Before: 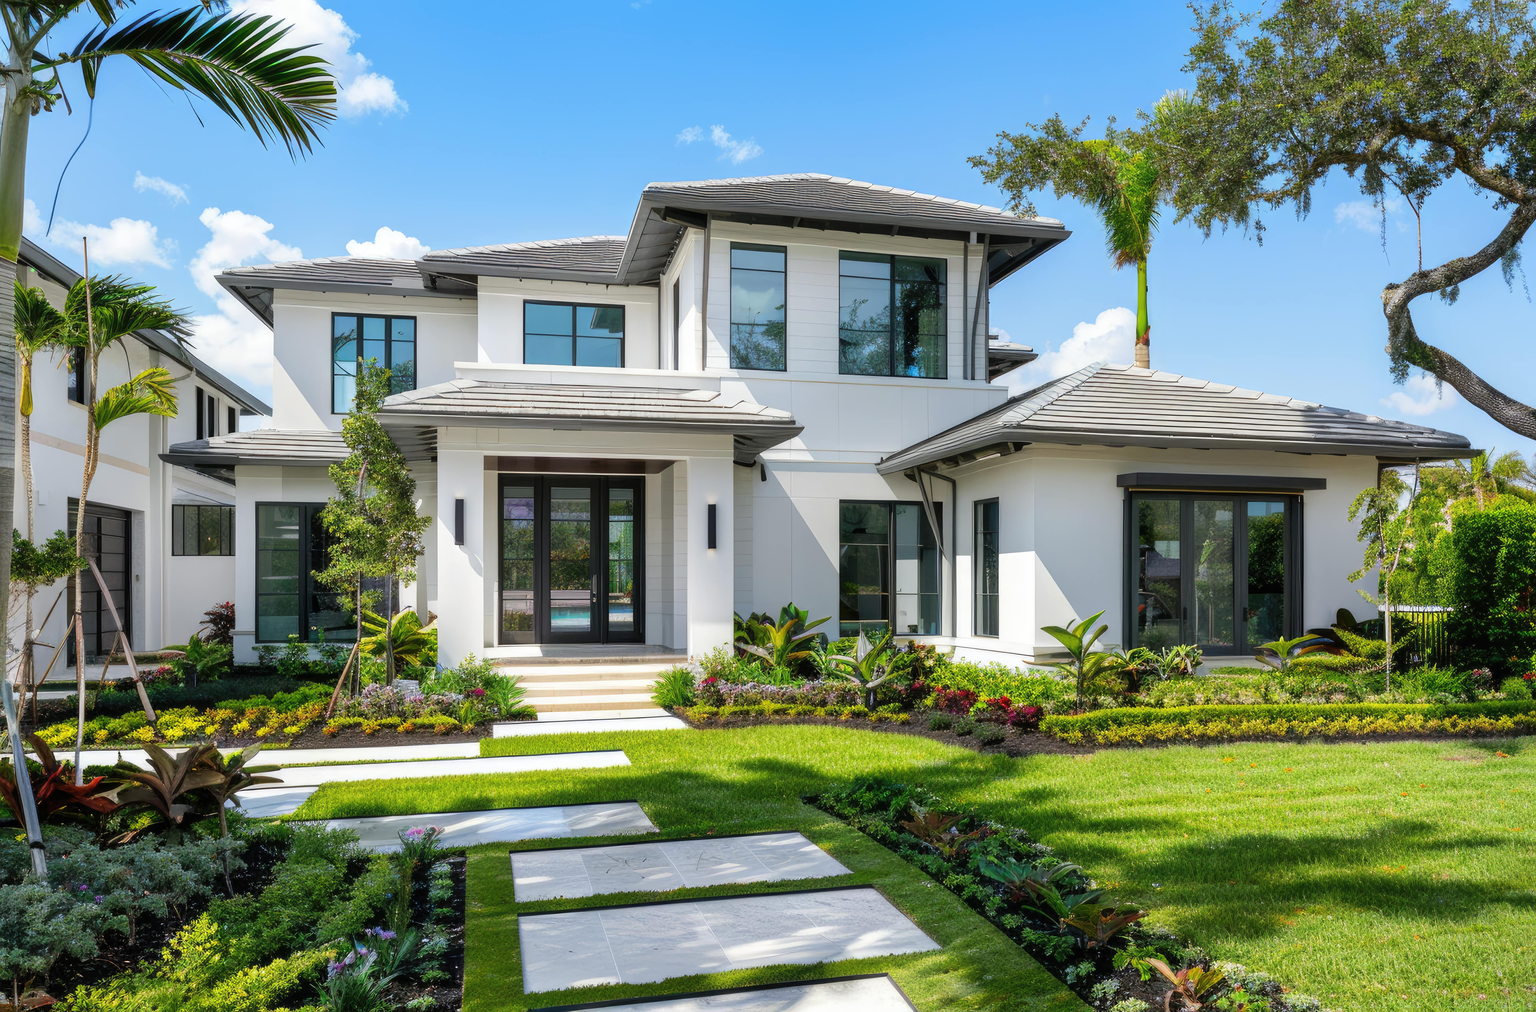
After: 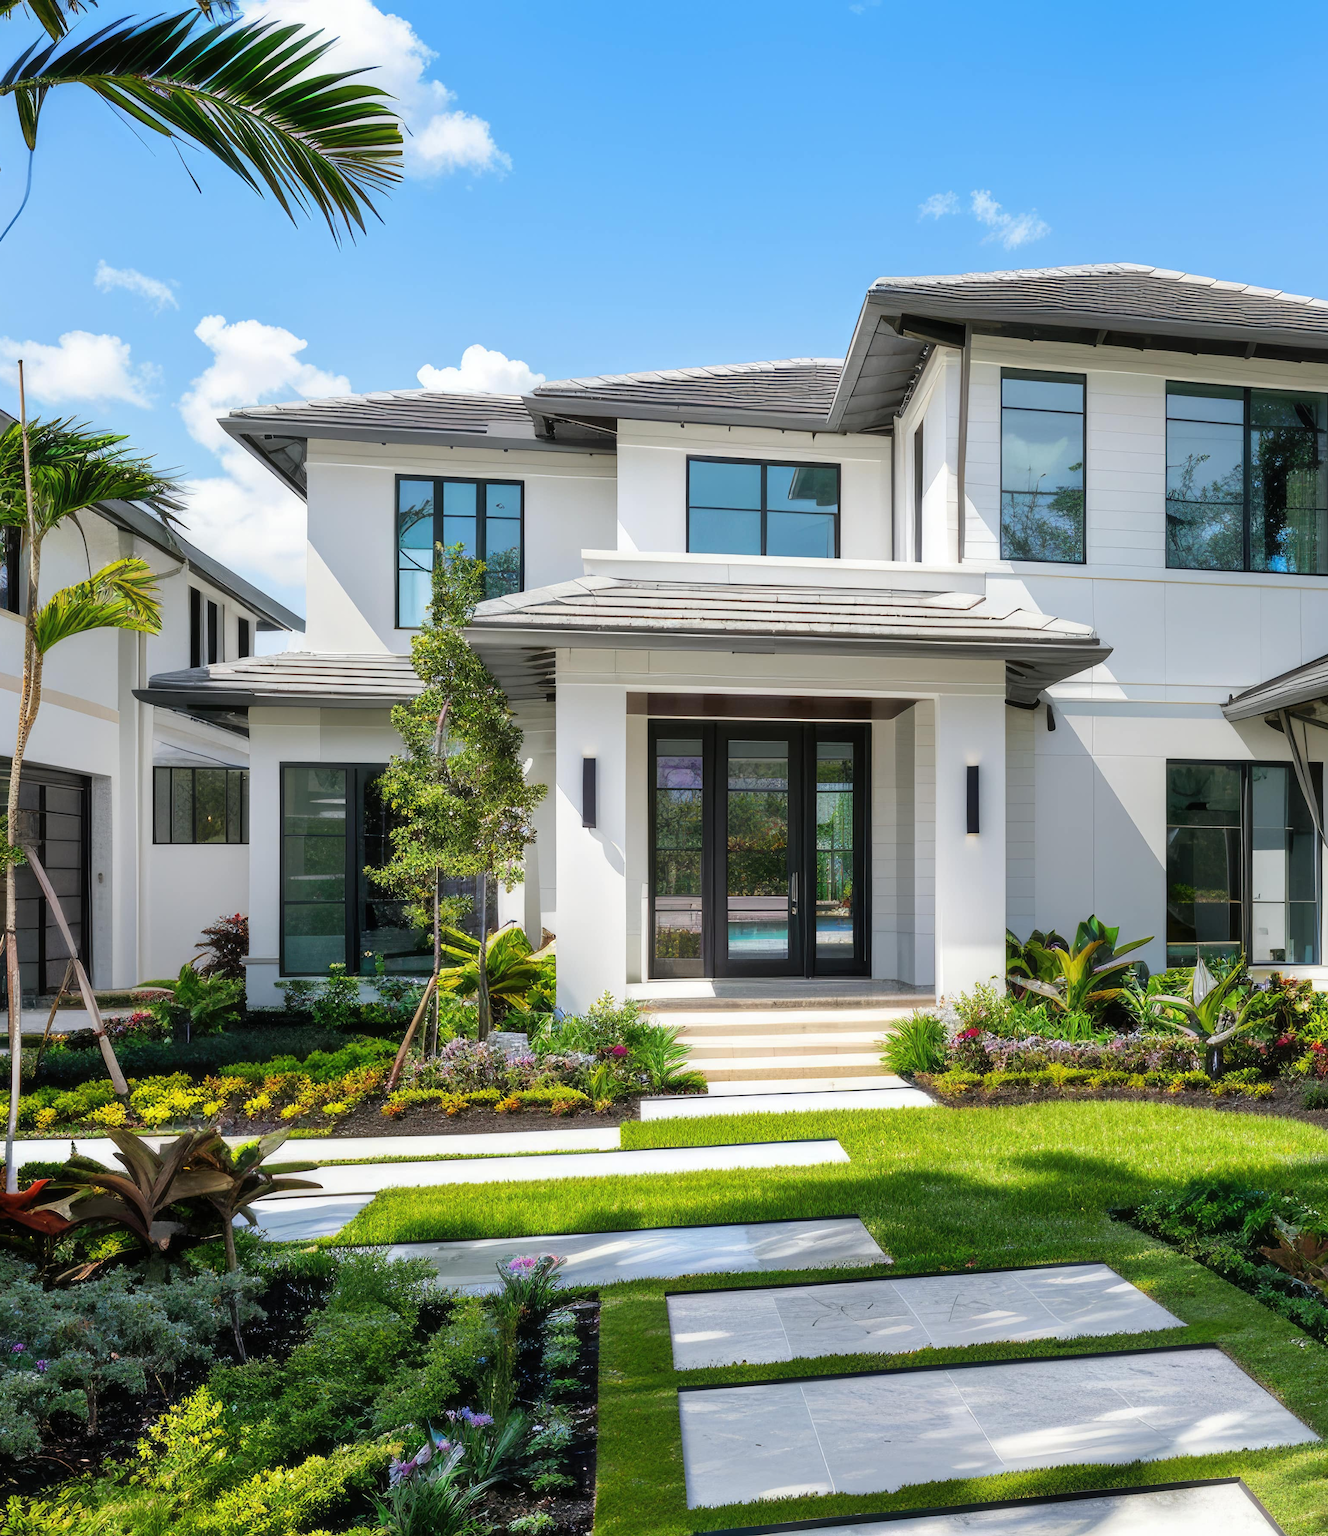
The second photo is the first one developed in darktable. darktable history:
crop: left 4.665%, right 38.379%
